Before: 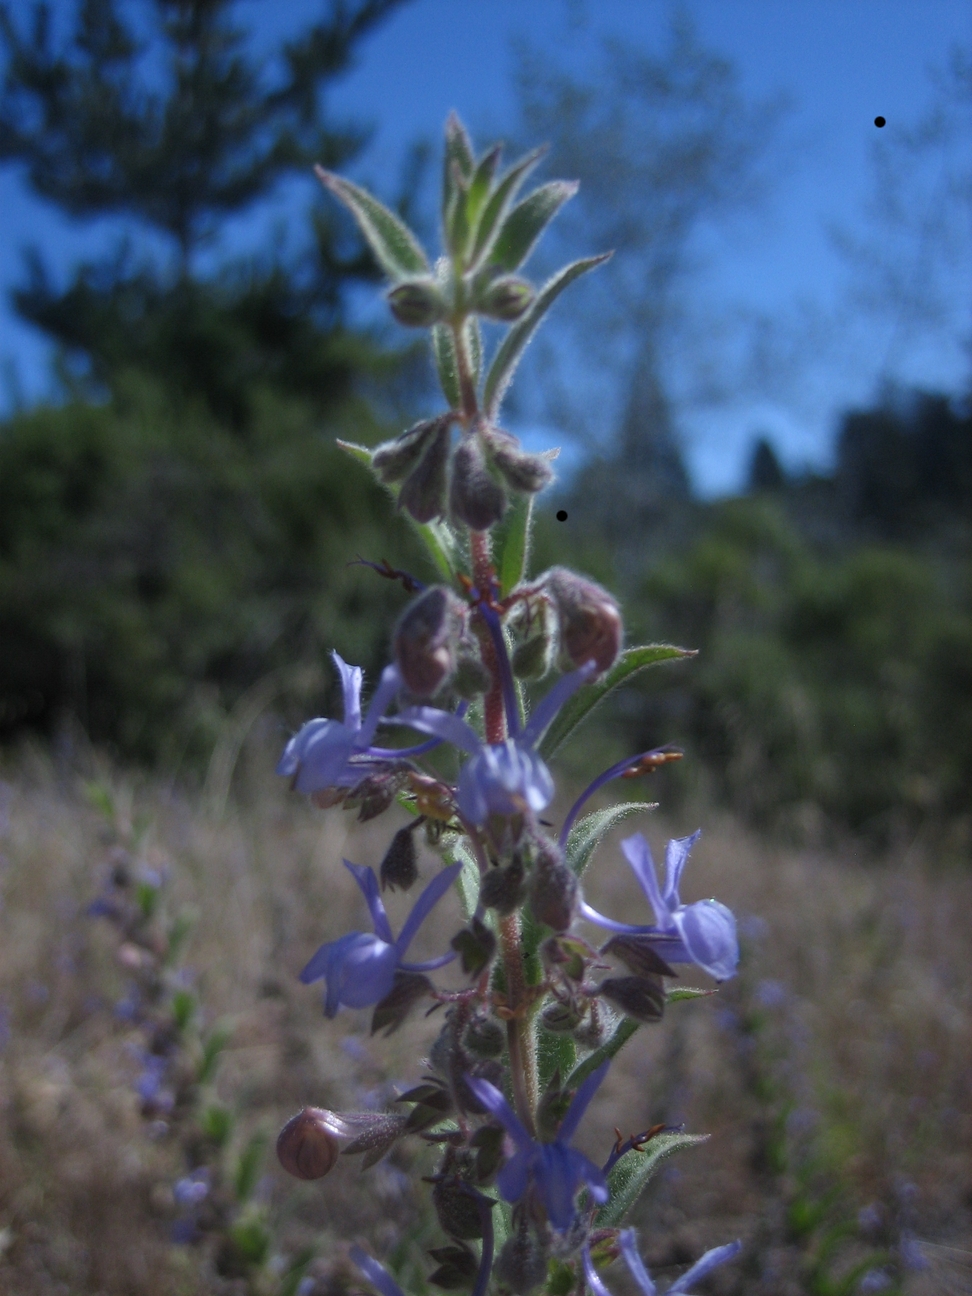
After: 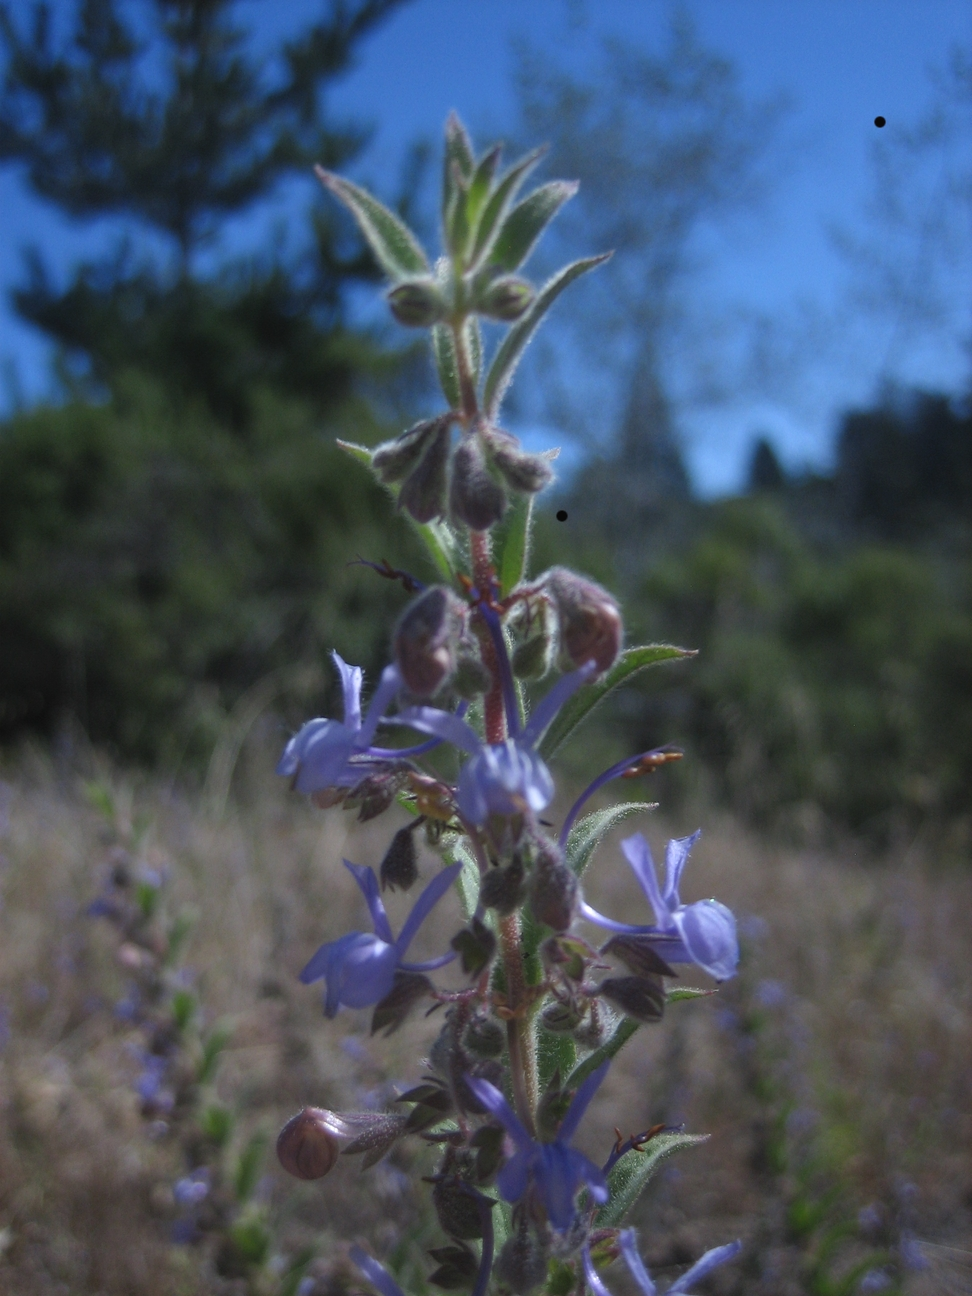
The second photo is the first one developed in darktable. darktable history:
exposure: black level correction -0.003, exposure 0.04 EV, compensate highlight preservation false
